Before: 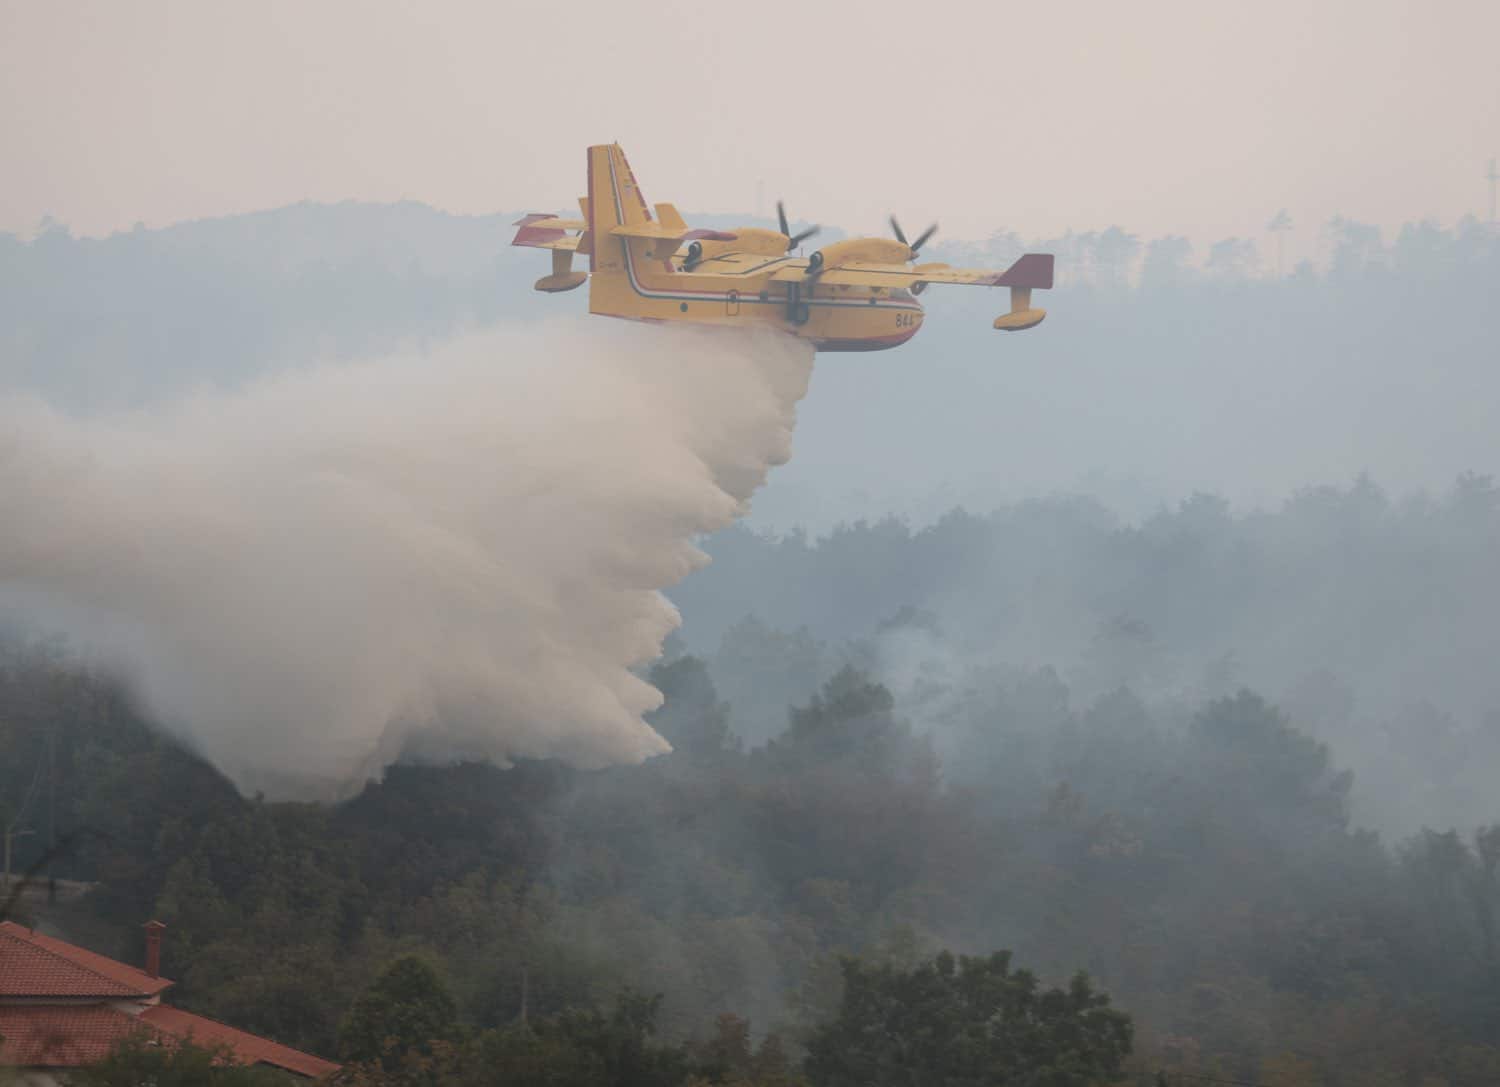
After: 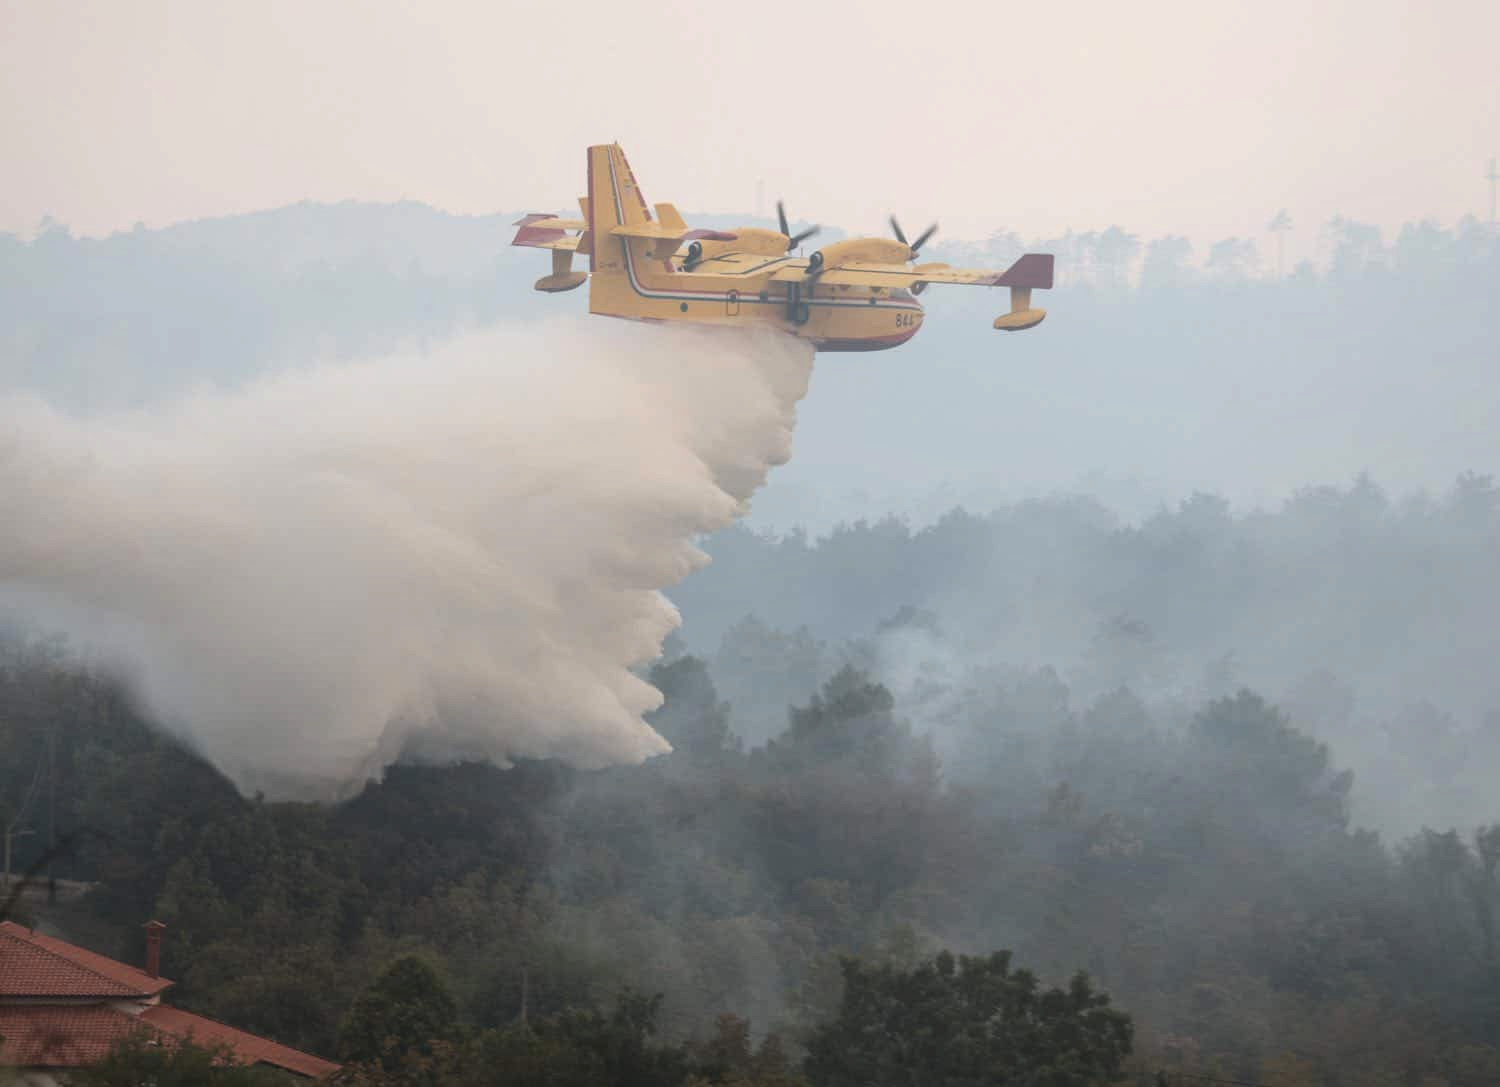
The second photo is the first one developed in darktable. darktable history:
local contrast: highlights 100%, shadows 100%, detail 120%, midtone range 0.2
tone equalizer: -8 EV -0.417 EV, -7 EV -0.389 EV, -6 EV -0.333 EV, -5 EV -0.222 EV, -3 EV 0.222 EV, -2 EV 0.333 EV, -1 EV 0.389 EV, +0 EV 0.417 EV, edges refinement/feathering 500, mask exposure compensation -1.57 EV, preserve details no
